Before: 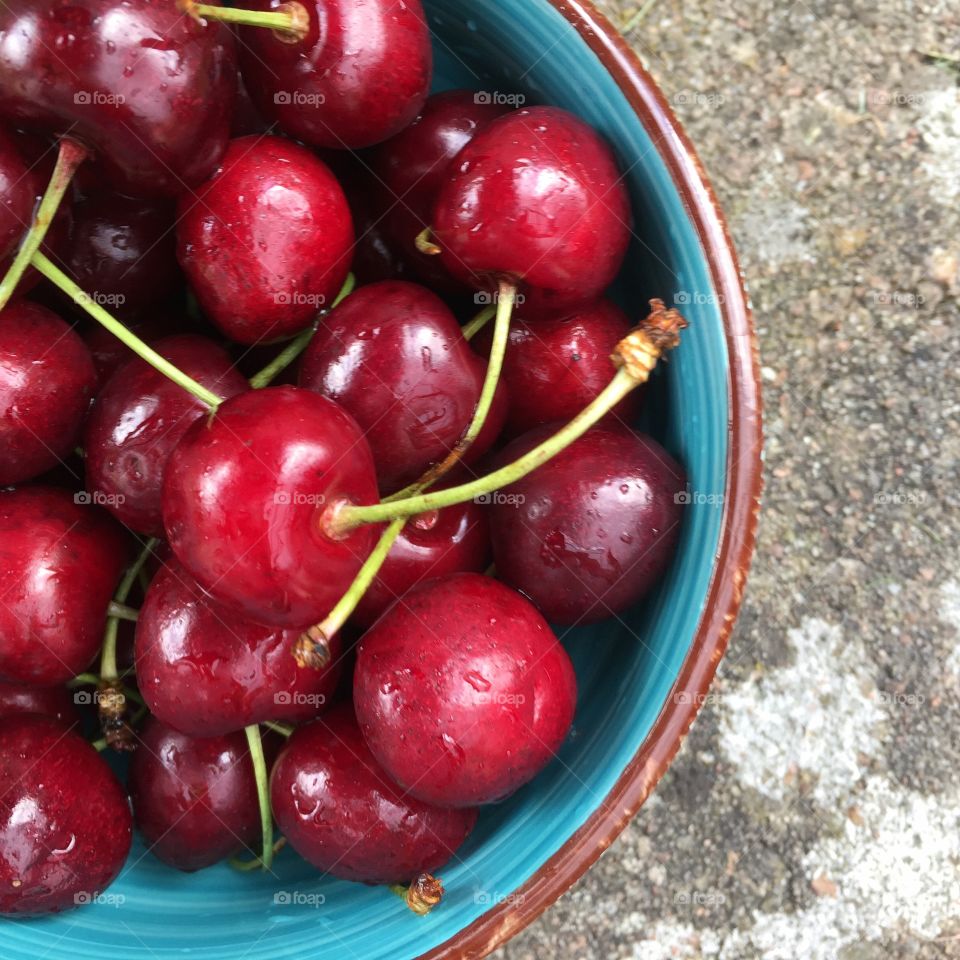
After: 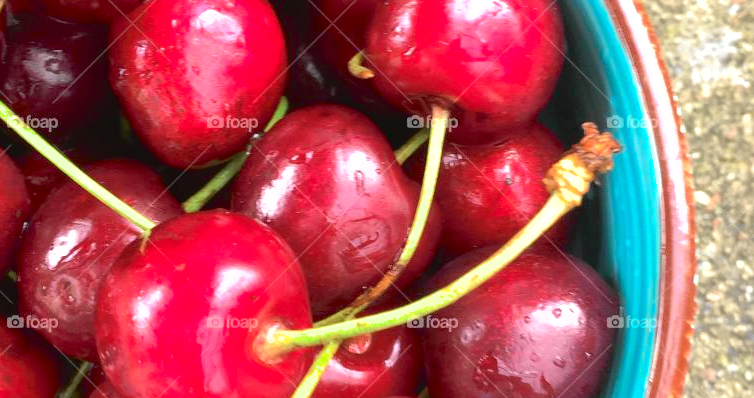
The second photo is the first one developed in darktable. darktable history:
exposure: black level correction 0, exposure 0.877 EV, compensate exposure bias true, compensate highlight preservation false
white balance: red 1, blue 1
crop: left 7.036%, top 18.398%, right 14.379%, bottom 40.043%
shadows and highlights: on, module defaults
tone curve: curves: ch0 [(0, 0.019) (0.066, 0.043) (0.189, 0.182) (0.368, 0.407) (0.501, 0.564) (0.677, 0.729) (0.851, 0.861) (0.997, 0.959)]; ch1 [(0, 0) (0.187, 0.121) (0.388, 0.346) (0.437, 0.409) (0.474, 0.472) (0.499, 0.501) (0.514, 0.507) (0.548, 0.557) (0.653, 0.663) (0.812, 0.856) (1, 1)]; ch2 [(0, 0) (0.246, 0.214) (0.421, 0.427) (0.459, 0.484) (0.5, 0.504) (0.518, 0.516) (0.529, 0.548) (0.56, 0.576) (0.607, 0.63) (0.744, 0.734) (0.867, 0.821) (0.993, 0.889)], color space Lab, independent channels, preserve colors none
